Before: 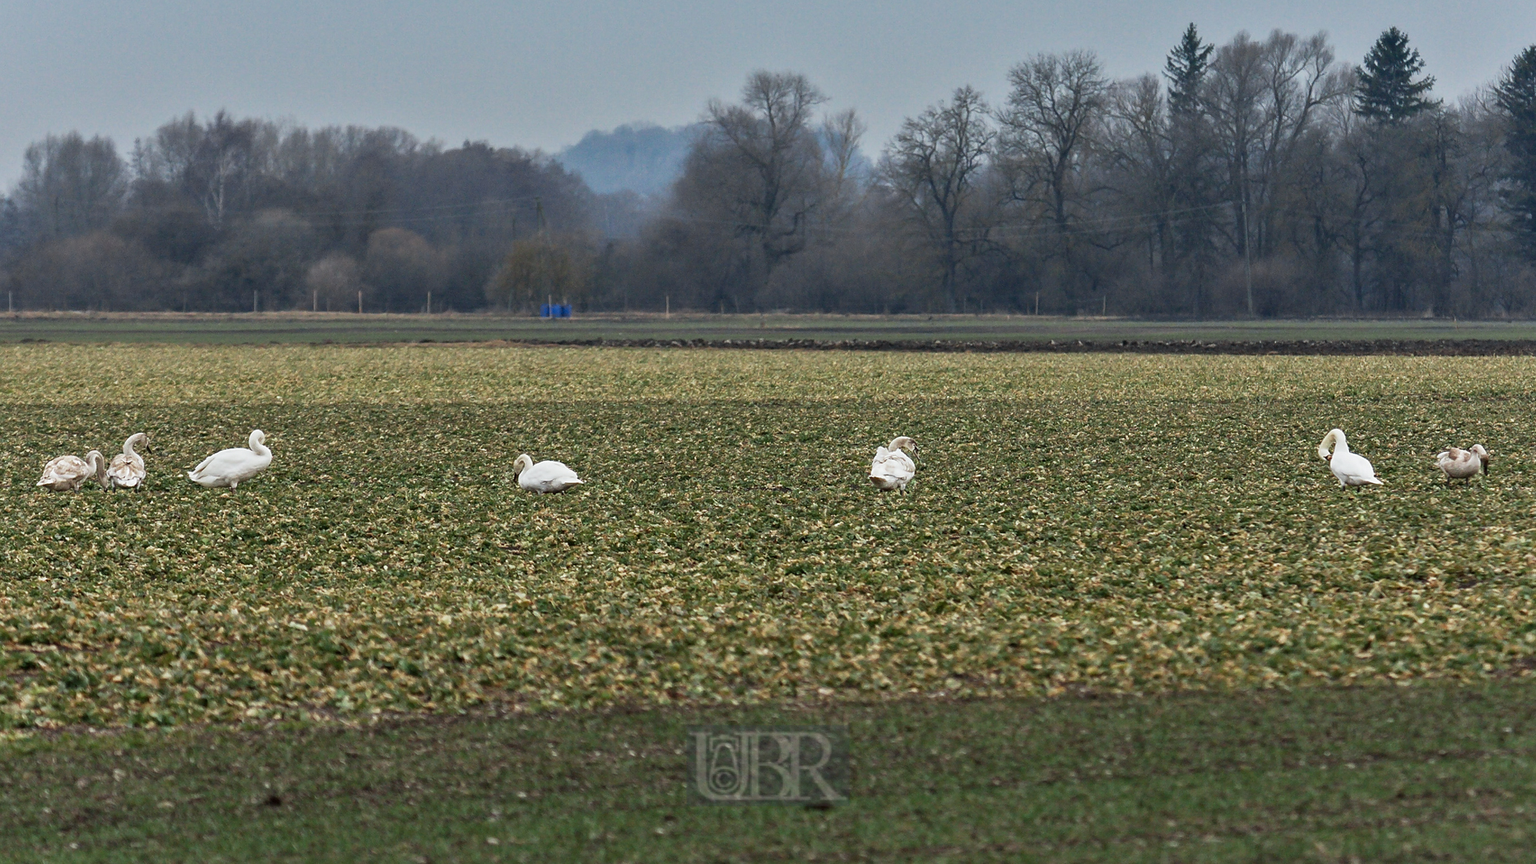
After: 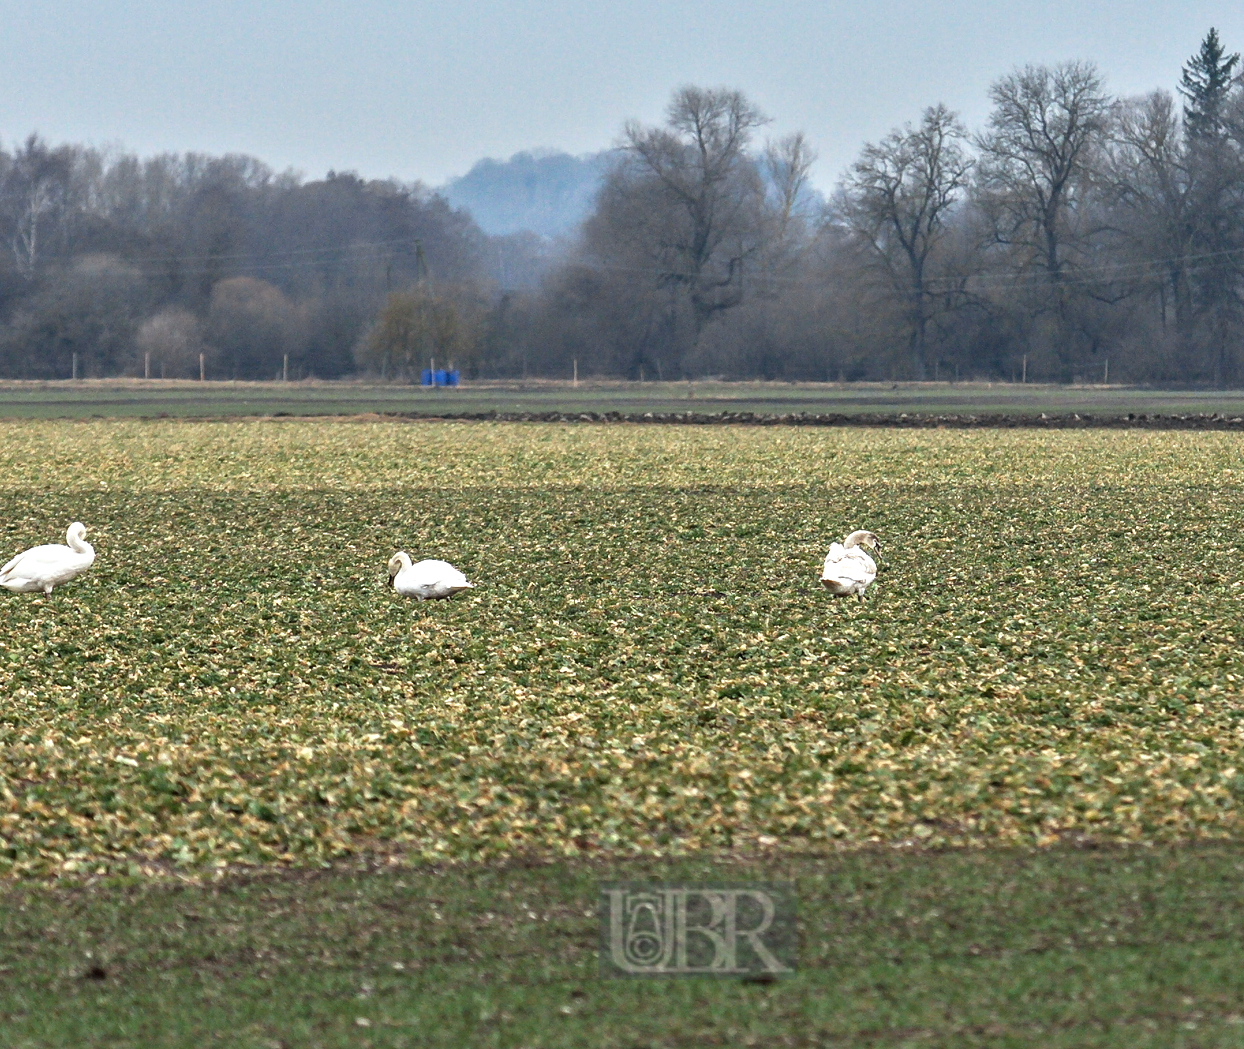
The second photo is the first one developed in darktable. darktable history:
crop and rotate: left 12.673%, right 20.66%
exposure: black level correction 0, exposure 0.68 EV, compensate exposure bias true, compensate highlight preservation false
